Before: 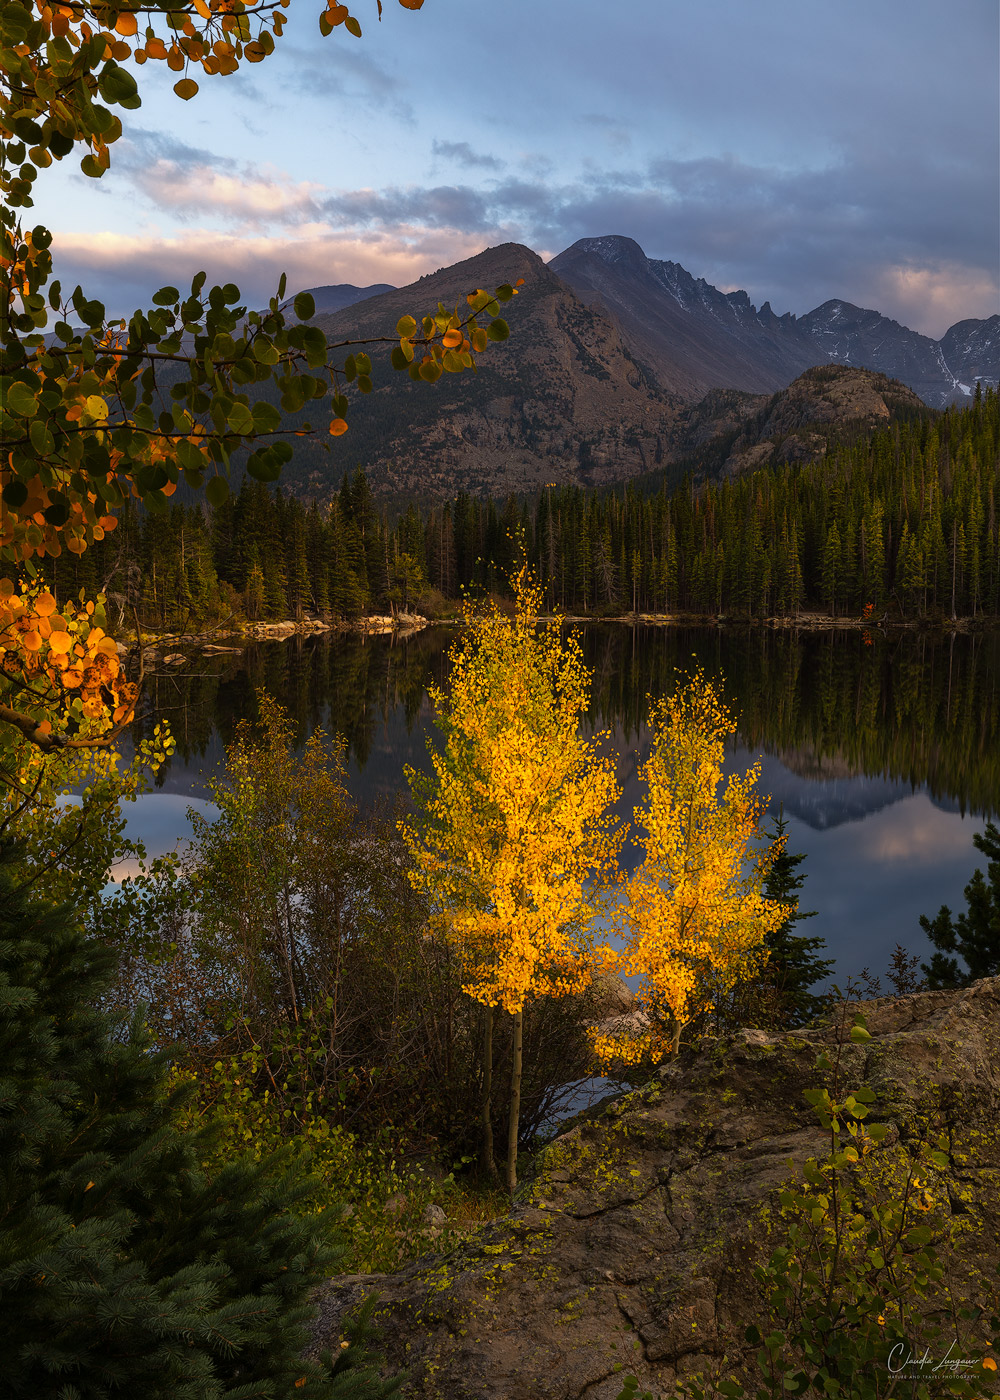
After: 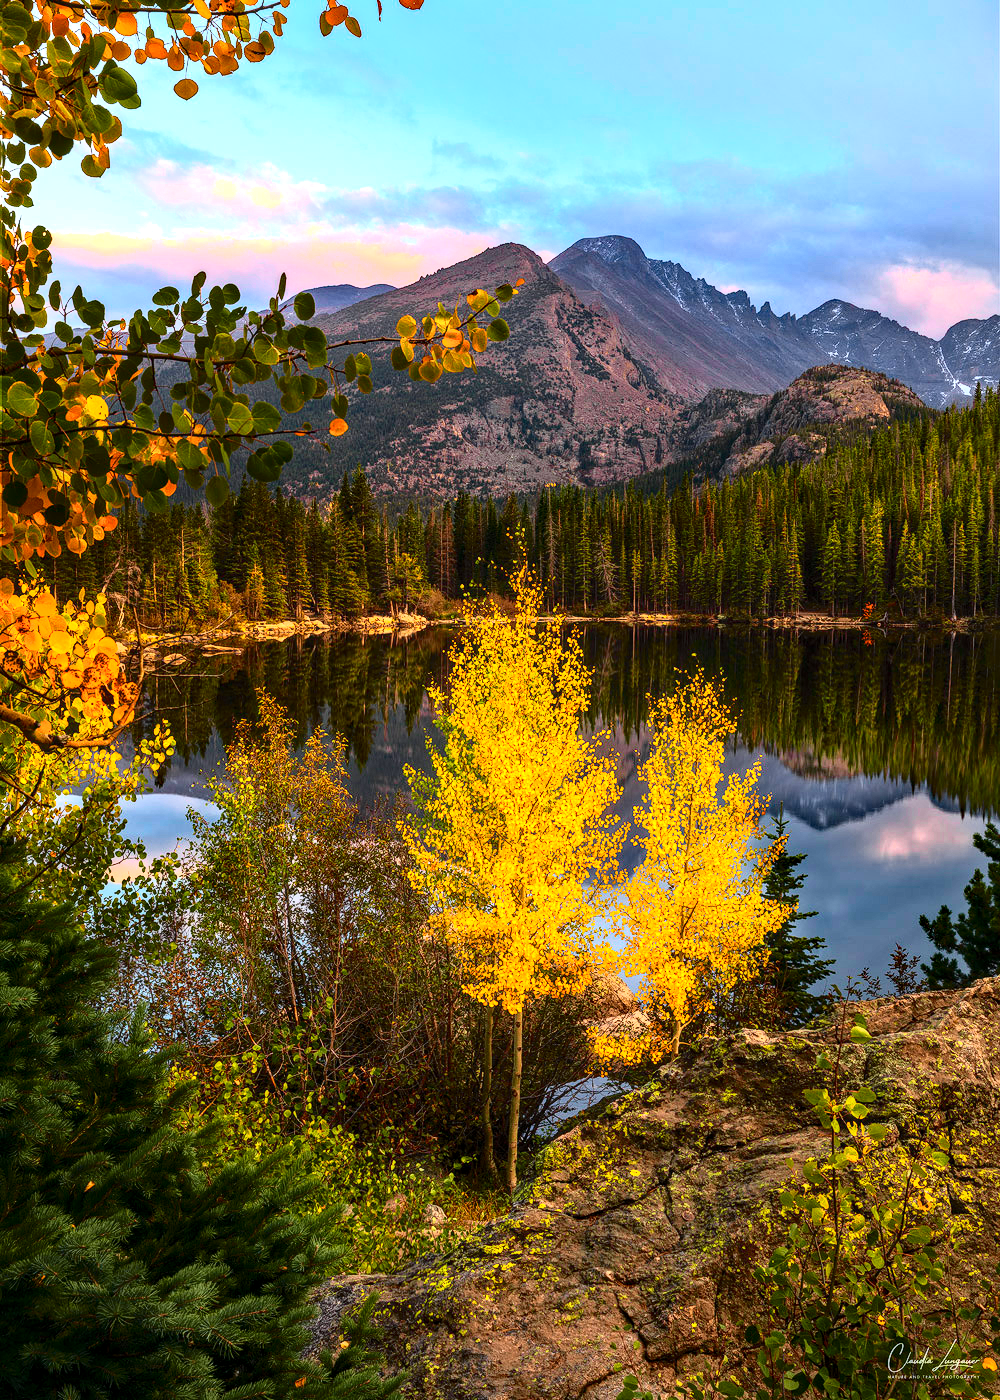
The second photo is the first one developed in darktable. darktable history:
exposure: exposure 1.25 EV, compensate exposure bias true, compensate highlight preservation false
tone curve: curves: ch0 [(0, 0) (0.046, 0.031) (0.163, 0.114) (0.391, 0.432) (0.488, 0.561) (0.695, 0.839) (0.785, 0.904) (1, 0.965)]; ch1 [(0, 0) (0.248, 0.252) (0.427, 0.412) (0.482, 0.462) (0.499, 0.497) (0.518, 0.52) (0.535, 0.577) (0.585, 0.623) (0.679, 0.743) (0.788, 0.809) (1, 1)]; ch2 [(0, 0) (0.313, 0.262) (0.427, 0.417) (0.473, 0.47) (0.503, 0.503) (0.523, 0.515) (0.557, 0.596) (0.598, 0.646) (0.708, 0.771) (1, 1)], color space Lab, independent channels, preserve colors none
haze removal: compatibility mode true, adaptive false
white balance: red 0.982, blue 1.018
color zones: curves: ch0 [(0, 0.5) (0.143, 0.5) (0.286, 0.5) (0.429, 0.5) (0.571, 0.5) (0.714, 0.476) (0.857, 0.5) (1, 0.5)]; ch2 [(0, 0.5) (0.143, 0.5) (0.286, 0.5) (0.429, 0.5) (0.571, 0.5) (0.714, 0.487) (0.857, 0.5) (1, 0.5)]
local contrast: detail 130%
